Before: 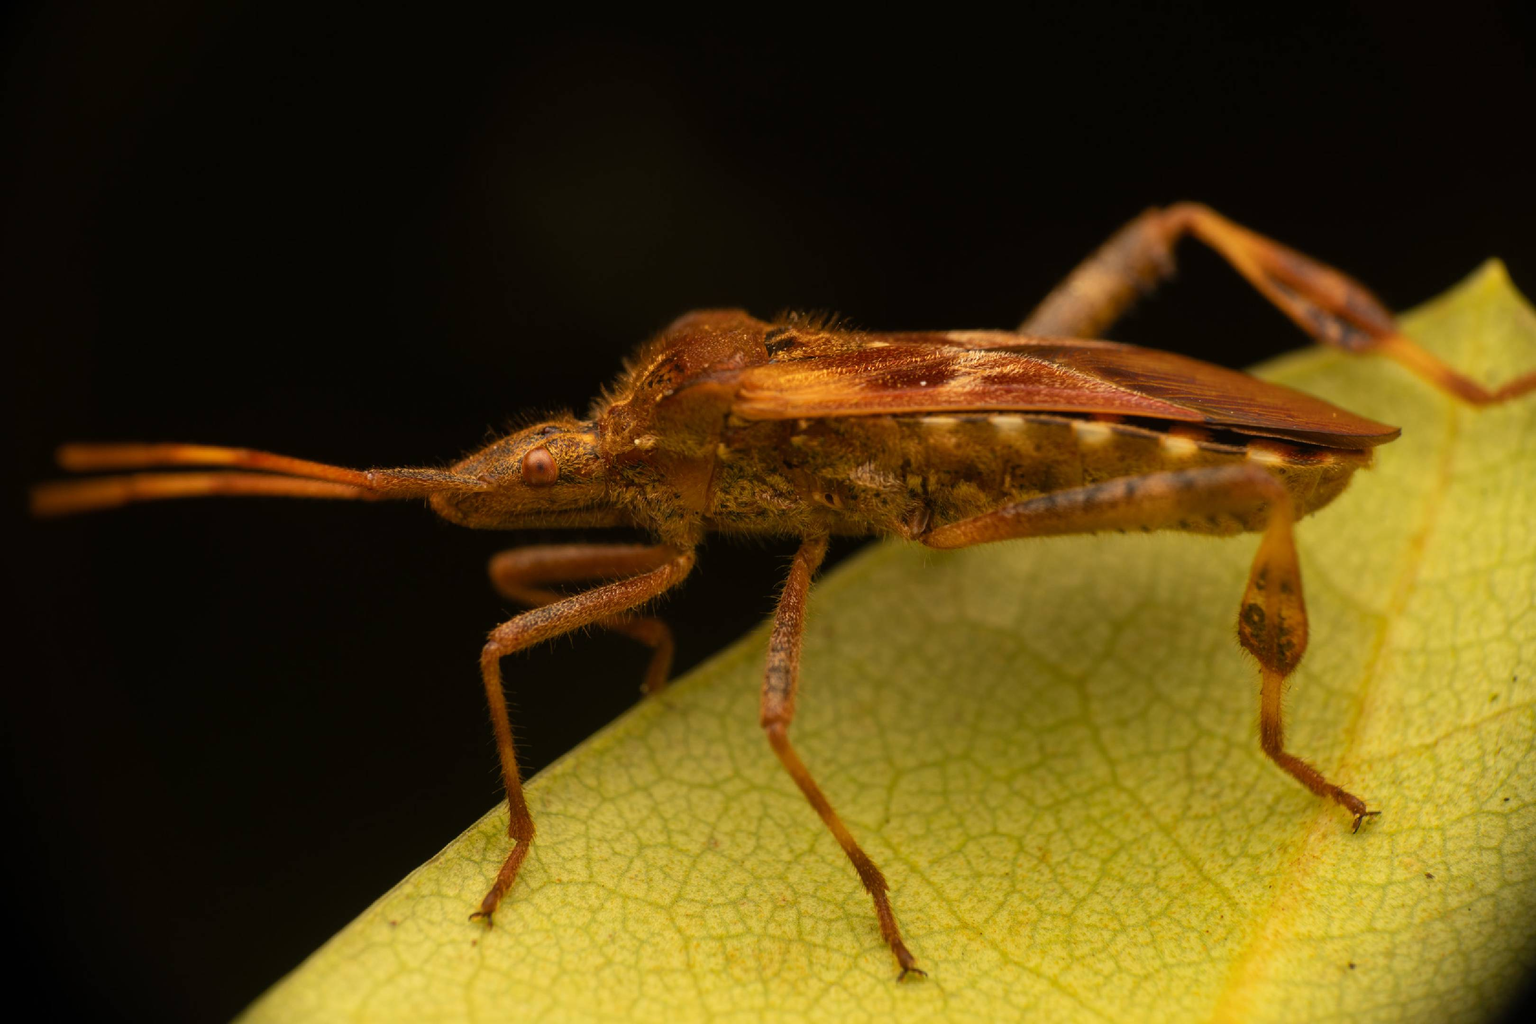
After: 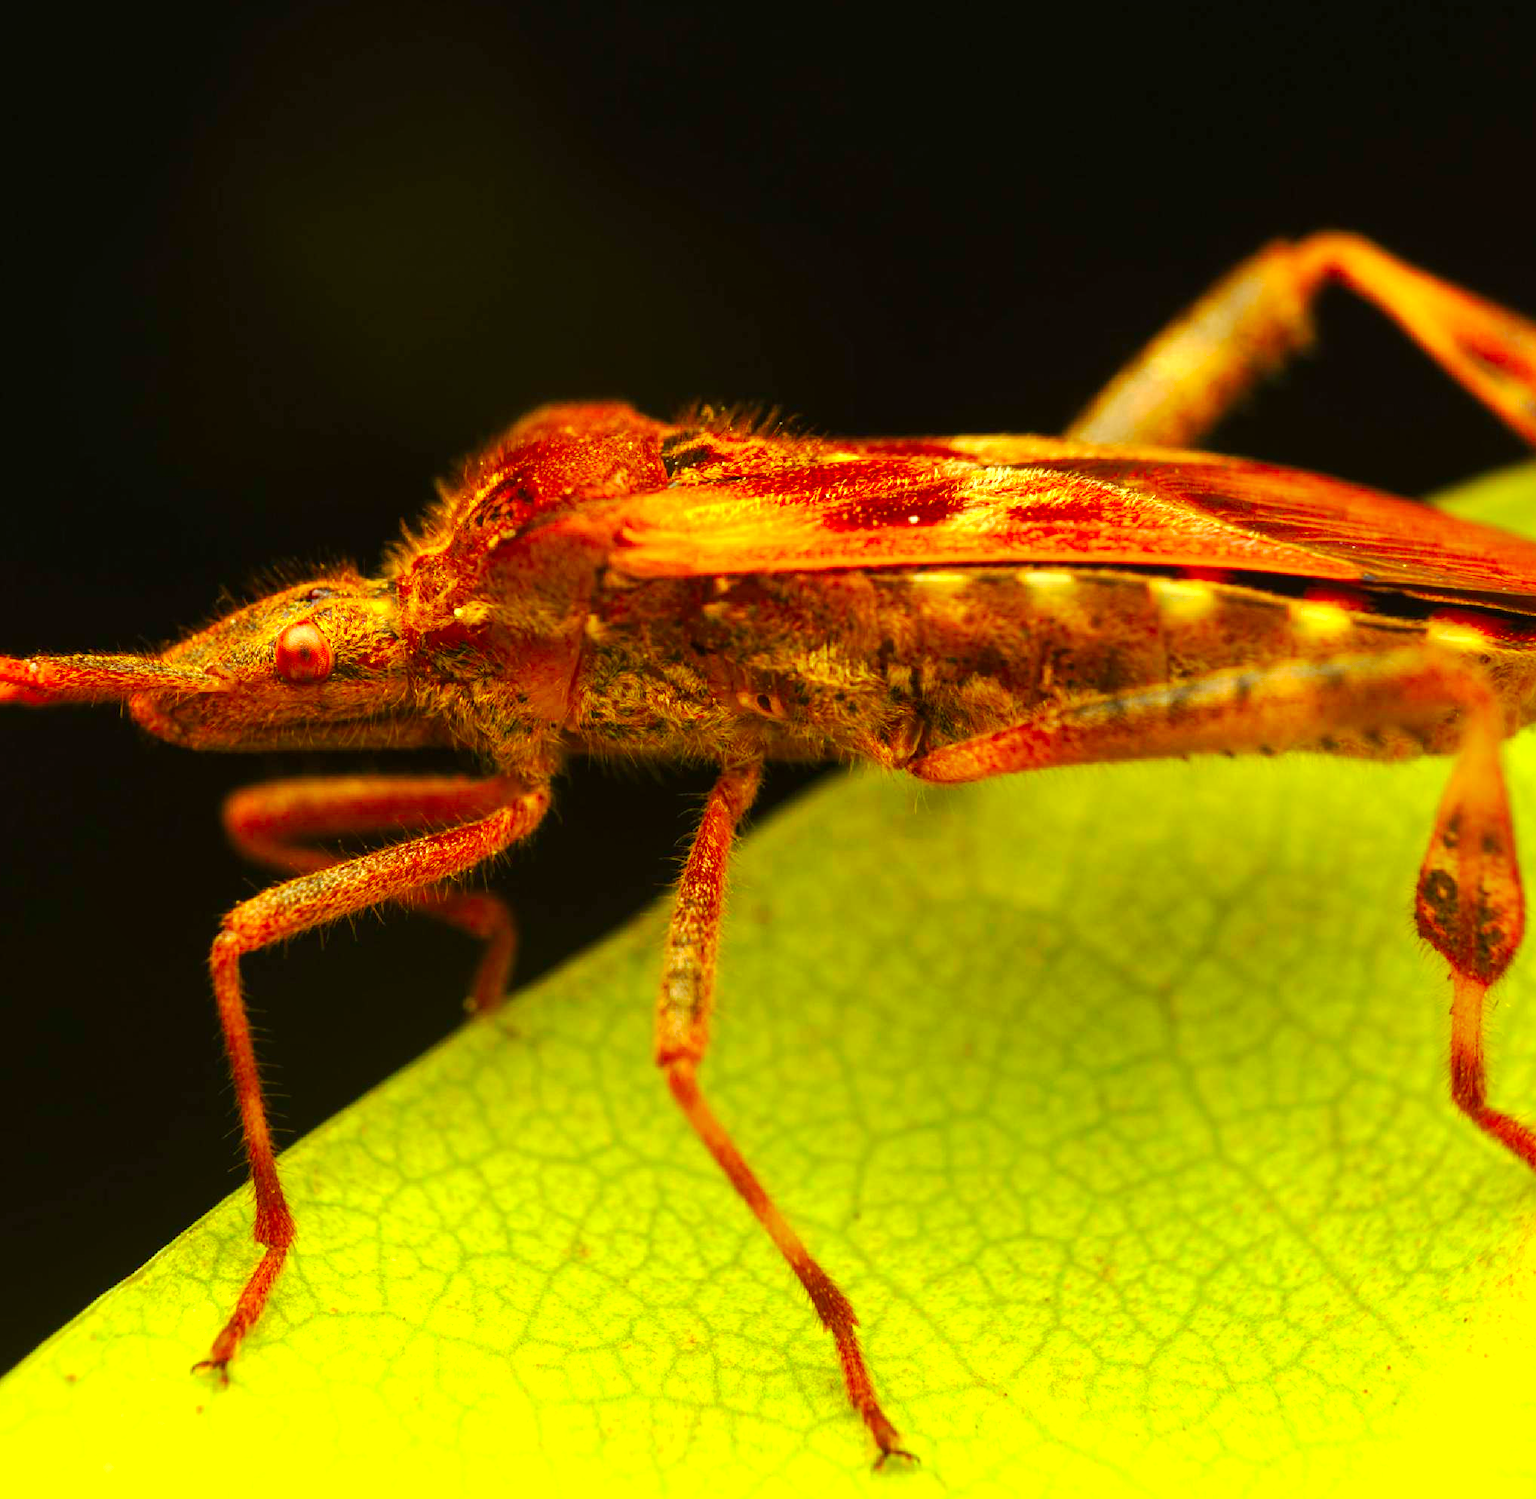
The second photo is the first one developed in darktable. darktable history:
crop and rotate: left 22.732%, top 5.641%, right 14.392%, bottom 2.279%
exposure: black level correction 0, exposure 1.001 EV, compensate highlight preservation false
local contrast: highlights 104%, shadows 98%, detail 119%, midtone range 0.2
color calibration: illuminant as shot in camera, x 0.366, y 0.379, temperature 4425.9 K
color correction: highlights a* -11.19, highlights b* 9.85, saturation 1.71
tone curve: curves: ch0 [(0, 0.01) (0.037, 0.032) (0.131, 0.108) (0.275, 0.256) (0.483, 0.512) (0.61, 0.665) (0.696, 0.742) (0.792, 0.819) (0.911, 0.925) (0.997, 0.995)]; ch1 [(0, 0) (0.301, 0.3) (0.423, 0.421) (0.492, 0.488) (0.507, 0.503) (0.53, 0.532) (0.573, 0.586) (0.683, 0.702) (0.746, 0.77) (1, 1)]; ch2 [(0, 0) (0.246, 0.233) (0.36, 0.352) (0.415, 0.415) (0.485, 0.487) (0.502, 0.504) (0.525, 0.518) (0.539, 0.539) (0.587, 0.594) (0.636, 0.652) (0.711, 0.729) (0.845, 0.855) (0.998, 0.977)], preserve colors none
